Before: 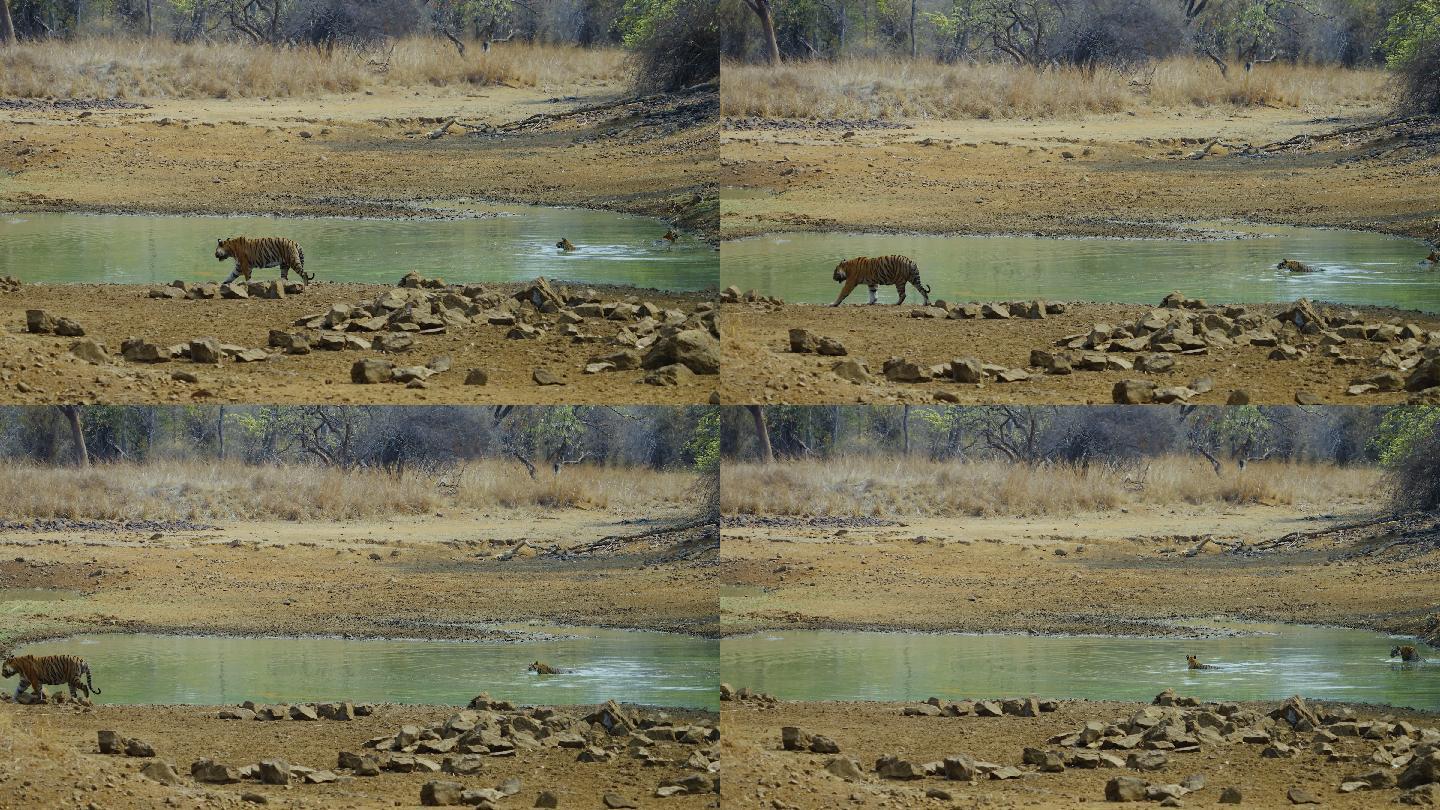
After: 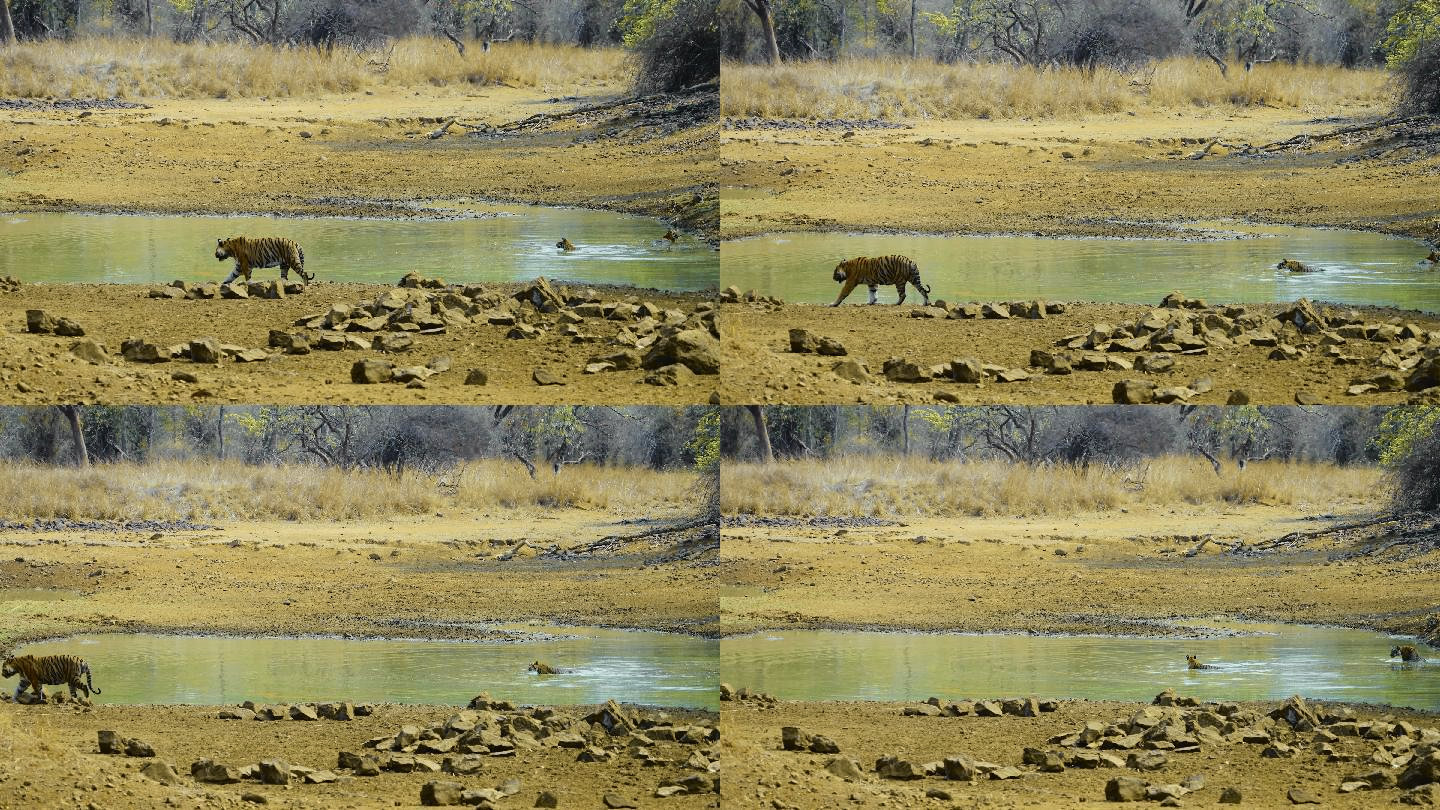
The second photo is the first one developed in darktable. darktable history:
tone curve: curves: ch0 [(0, 0.013) (0.129, 0.1) (0.327, 0.382) (0.489, 0.573) (0.66, 0.748) (0.858, 0.926) (1, 0.977)]; ch1 [(0, 0) (0.353, 0.344) (0.45, 0.46) (0.498, 0.498) (0.521, 0.512) (0.563, 0.559) (0.592, 0.585) (0.647, 0.68) (1, 1)]; ch2 [(0, 0) (0.333, 0.346) (0.375, 0.375) (0.427, 0.44) (0.476, 0.492) (0.511, 0.508) (0.528, 0.533) (0.579, 0.61) (0.612, 0.644) (0.66, 0.715) (1, 1)], color space Lab, independent channels, preserve colors none
velvia: strength 21.76%
